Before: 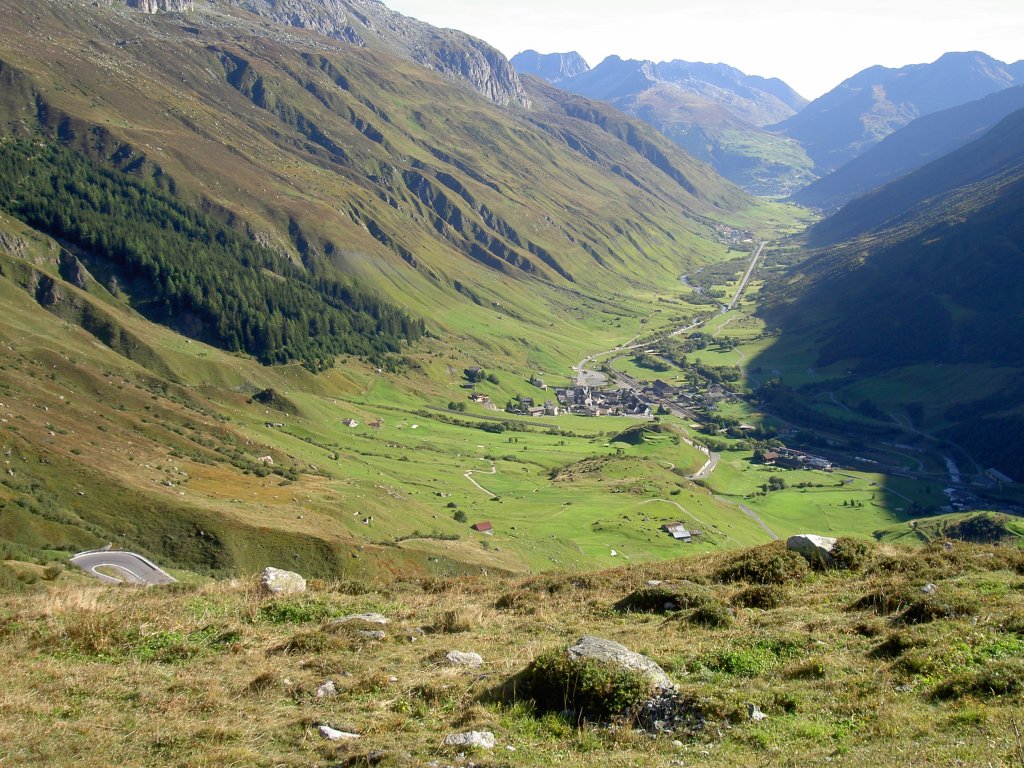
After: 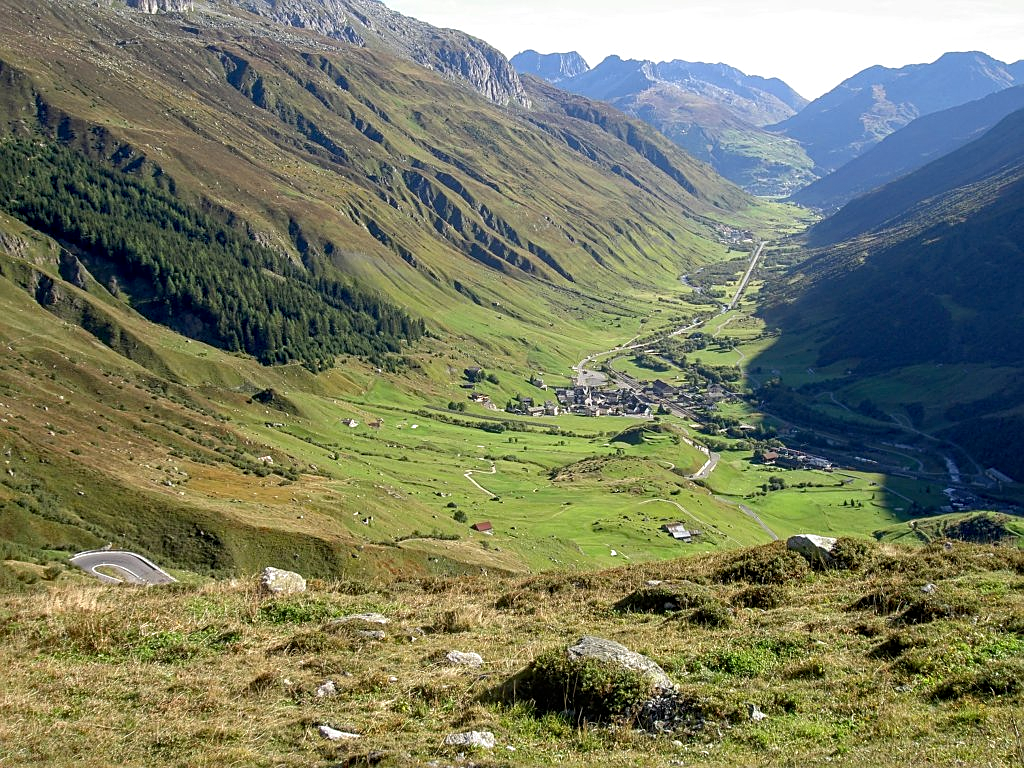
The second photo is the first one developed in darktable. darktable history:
haze removal: compatibility mode true, adaptive false
local contrast: on, module defaults
sharpen: on, module defaults
shadows and highlights: radius 330.02, shadows 53.5, highlights -98.93, compress 94.63%, soften with gaussian
